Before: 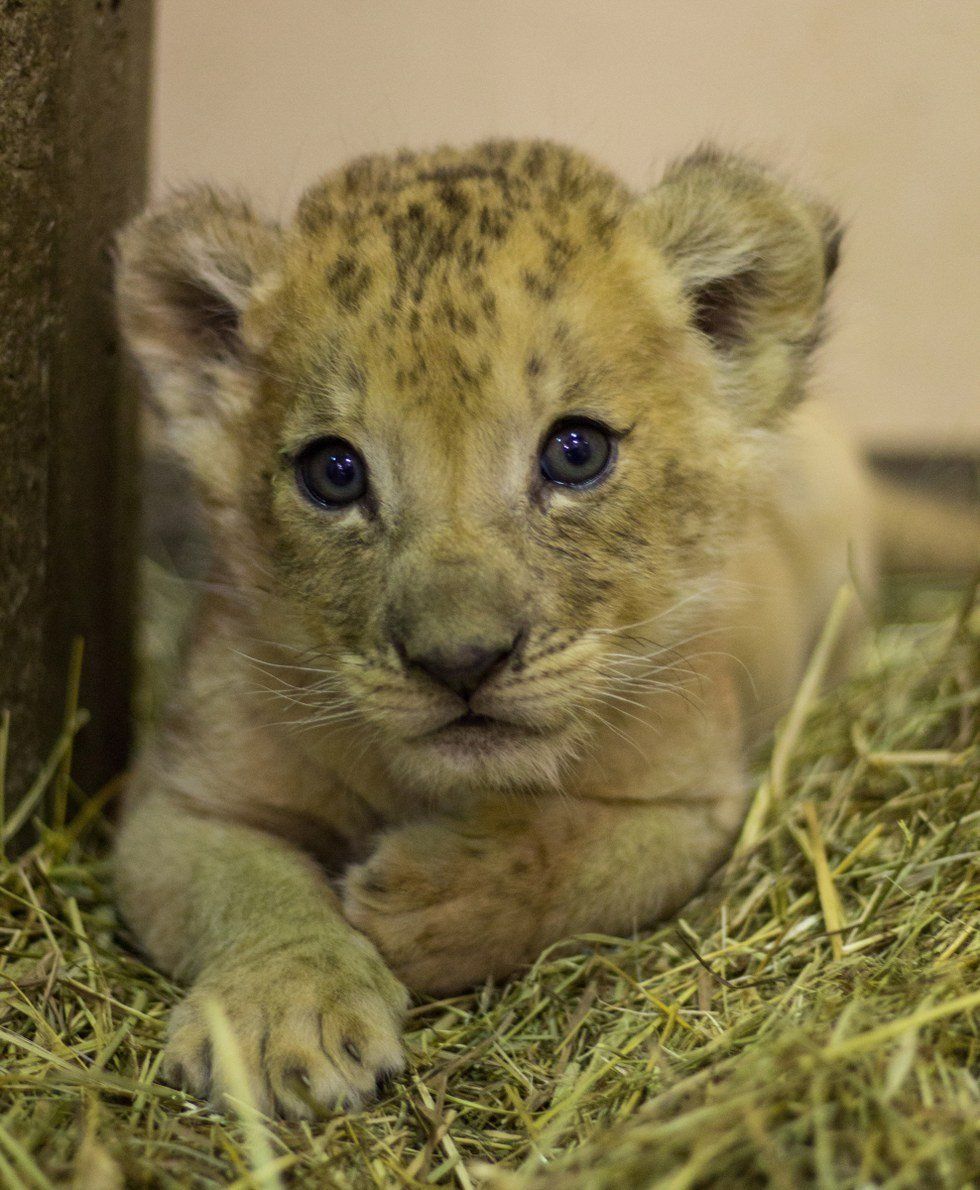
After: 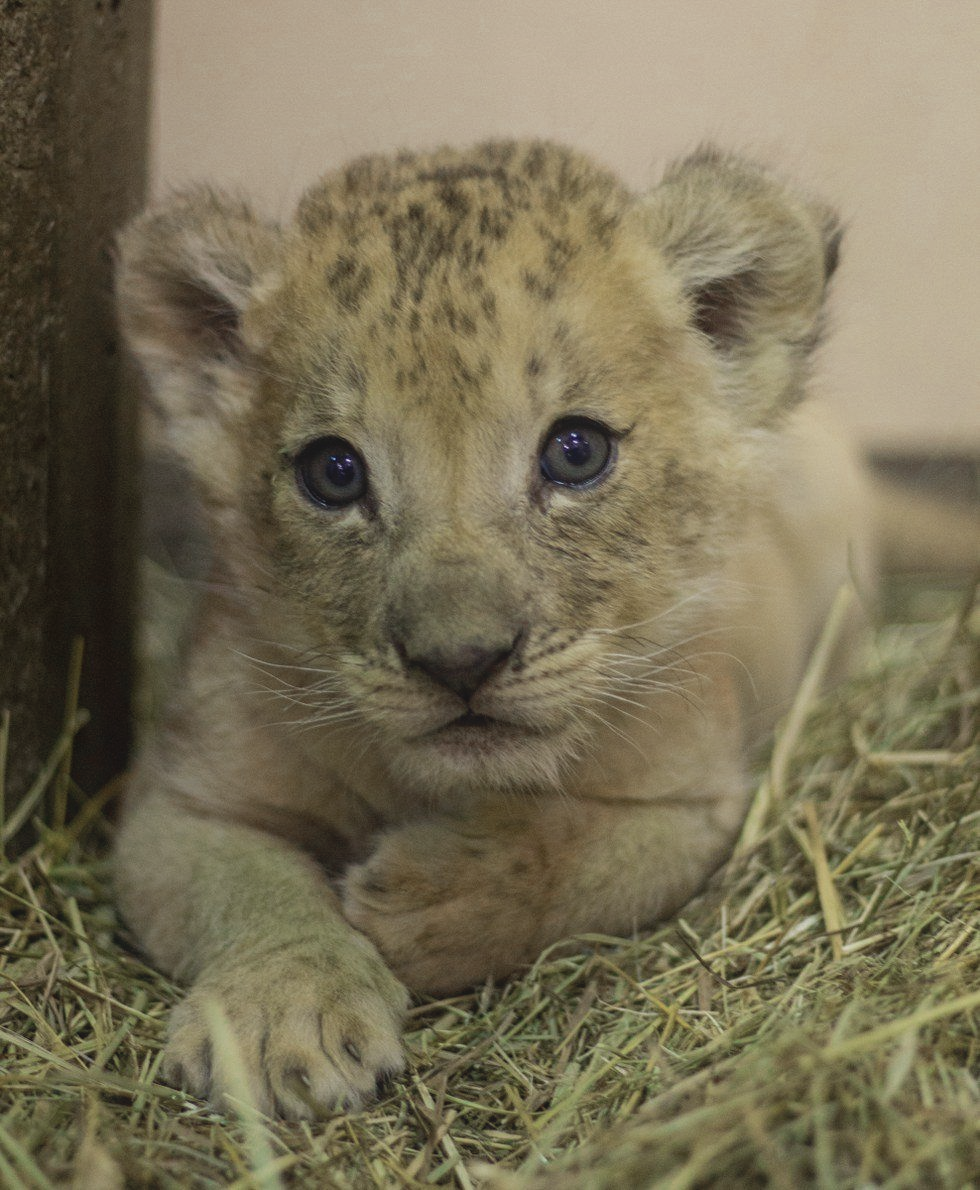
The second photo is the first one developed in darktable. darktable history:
contrast equalizer: y [[0.439, 0.44, 0.442, 0.457, 0.493, 0.498], [0.5 ×6], [0.5 ×6], [0 ×6], [0 ×6]]
color zones: curves: ch0 [(0, 0.5) (0.125, 0.4) (0.25, 0.5) (0.375, 0.4) (0.5, 0.4) (0.625, 0.35) (0.75, 0.35) (0.875, 0.5)]; ch1 [(0, 0.35) (0.125, 0.45) (0.25, 0.35) (0.375, 0.35) (0.5, 0.35) (0.625, 0.35) (0.75, 0.45) (0.875, 0.35)]; ch2 [(0, 0.6) (0.125, 0.5) (0.25, 0.5) (0.375, 0.6) (0.5, 0.6) (0.625, 0.5) (0.75, 0.5) (0.875, 0.5)], mix 25.24%
